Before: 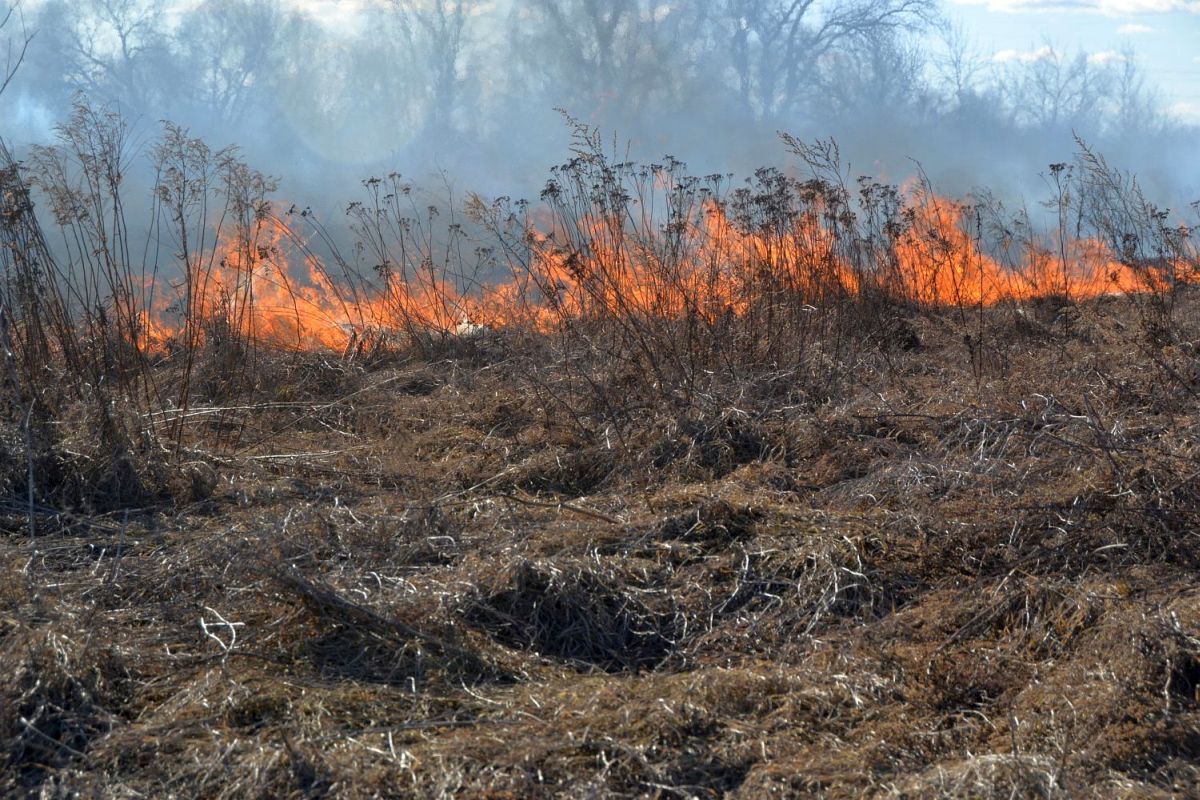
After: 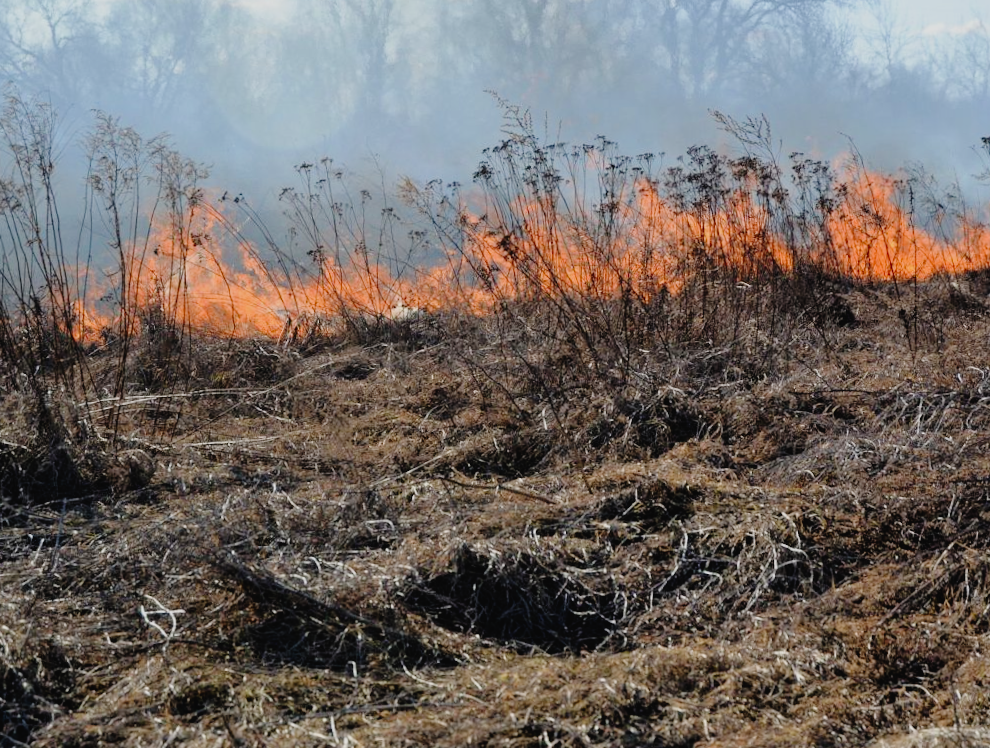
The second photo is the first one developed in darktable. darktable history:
filmic rgb: black relative exposure -7.27 EV, white relative exposure 5.06 EV, hardness 3.2
crop and rotate: angle 1.05°, left 4.115%, top 1.192%, right 11.124%, bottom 2.656%
tone curve: curves: ch0 [(0, 0.021) (0.049, 0.044) (0.152, 0.14) (0.328, 0.377) (0.473, 0.543) (0.641, 0.705) (0.85, 0.894) (1, 0.969)]; ch1 [(0, 0) (0.302, 0.331) (0.433, 0.432) (0.472, 0.47) (0.502, 0.503) (0.527, 0.521) (0.564, 0.58) (0.614, 0.626) (0.677, 0.701) (0.859, 0.885) (1, 1)]; ch2 [(0, 0) (0.33, 0.301) (0.447, 0.44) (0.487, 0.496) (0.502, 0.516) (0.535, 0.563) (0.565, 0.593) (0.608, 0.638) (1, 1)], preserve colors none
